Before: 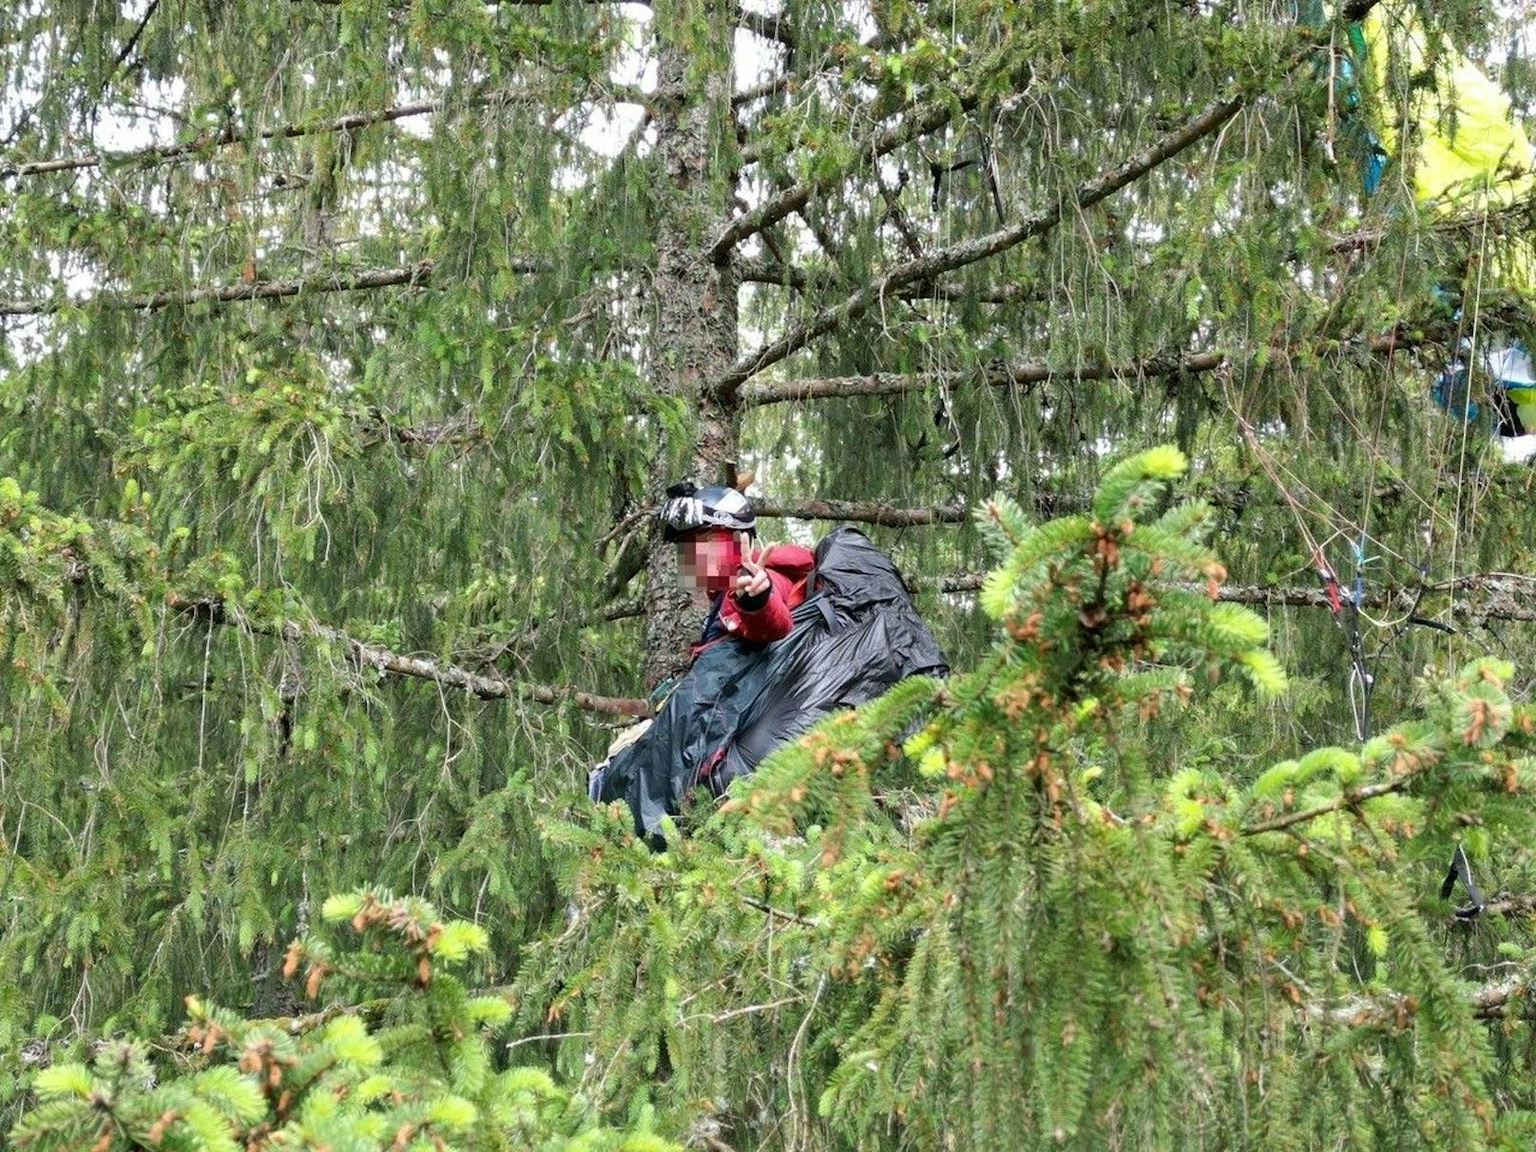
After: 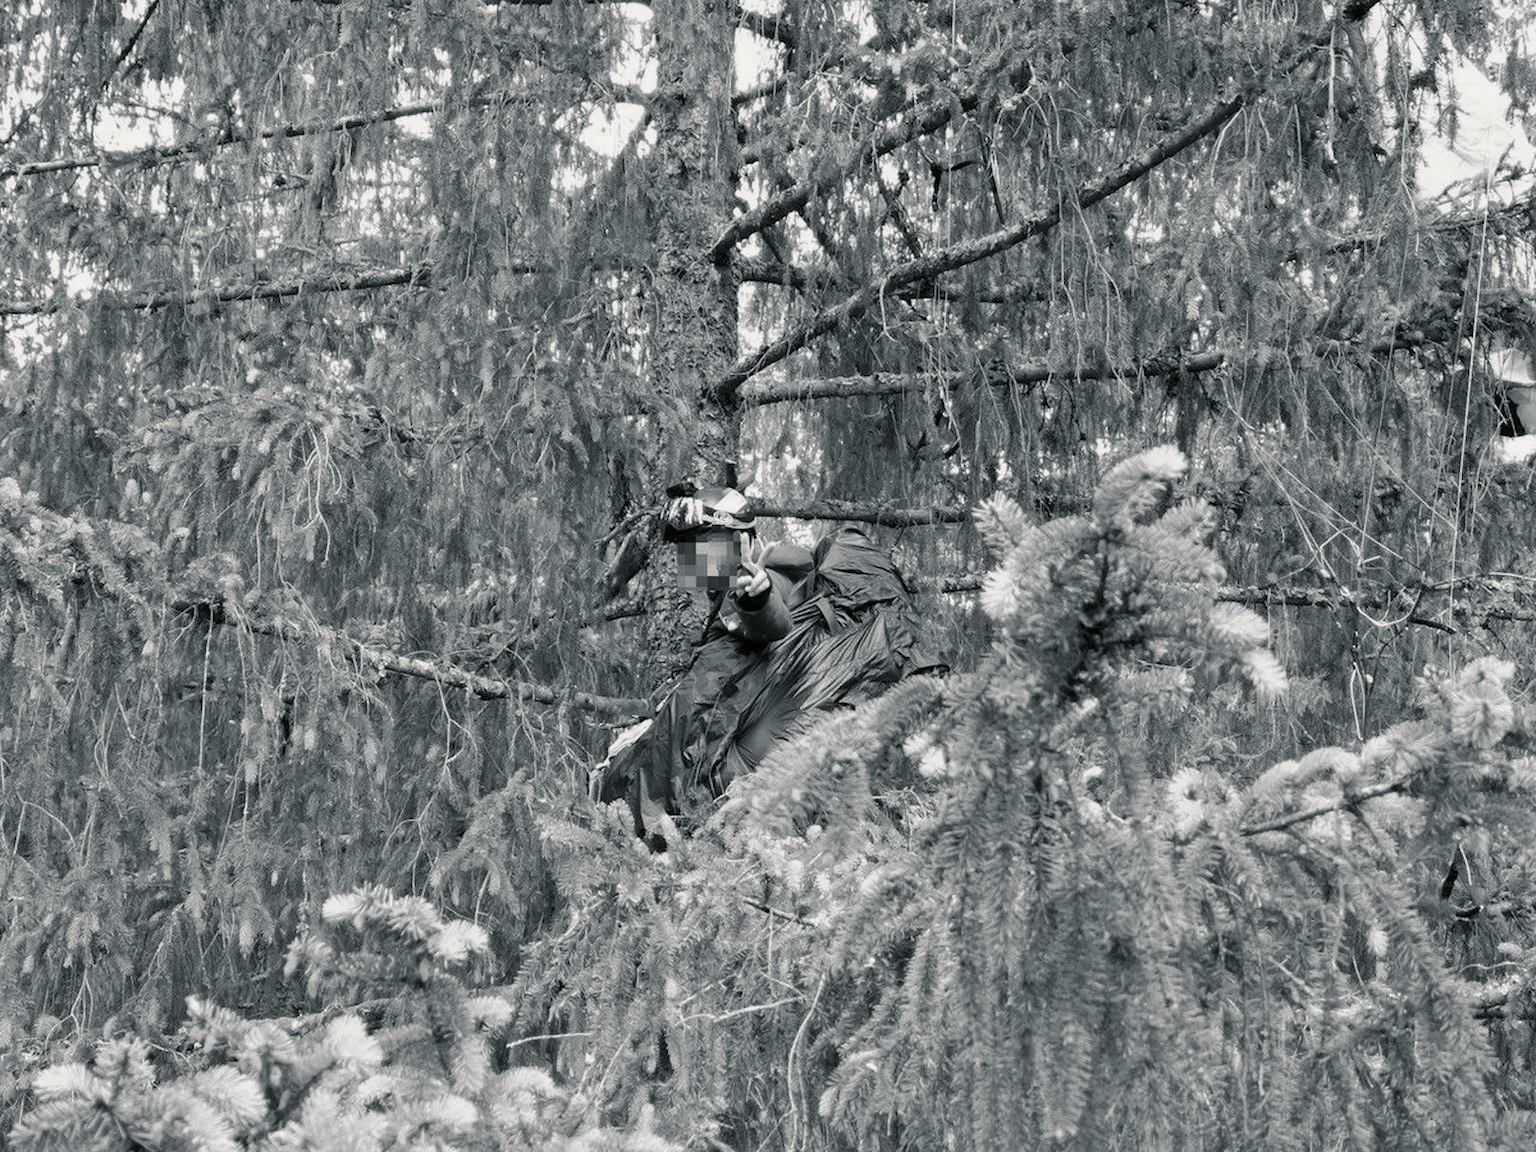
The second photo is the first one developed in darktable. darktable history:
monochrome: a 73.58, b 64.21
split-toning: shadows › hue 201.6°, shadows › saturation 0.16, highlights › hue 50.4°, highlights › saturation 0.2, balance -49.9
